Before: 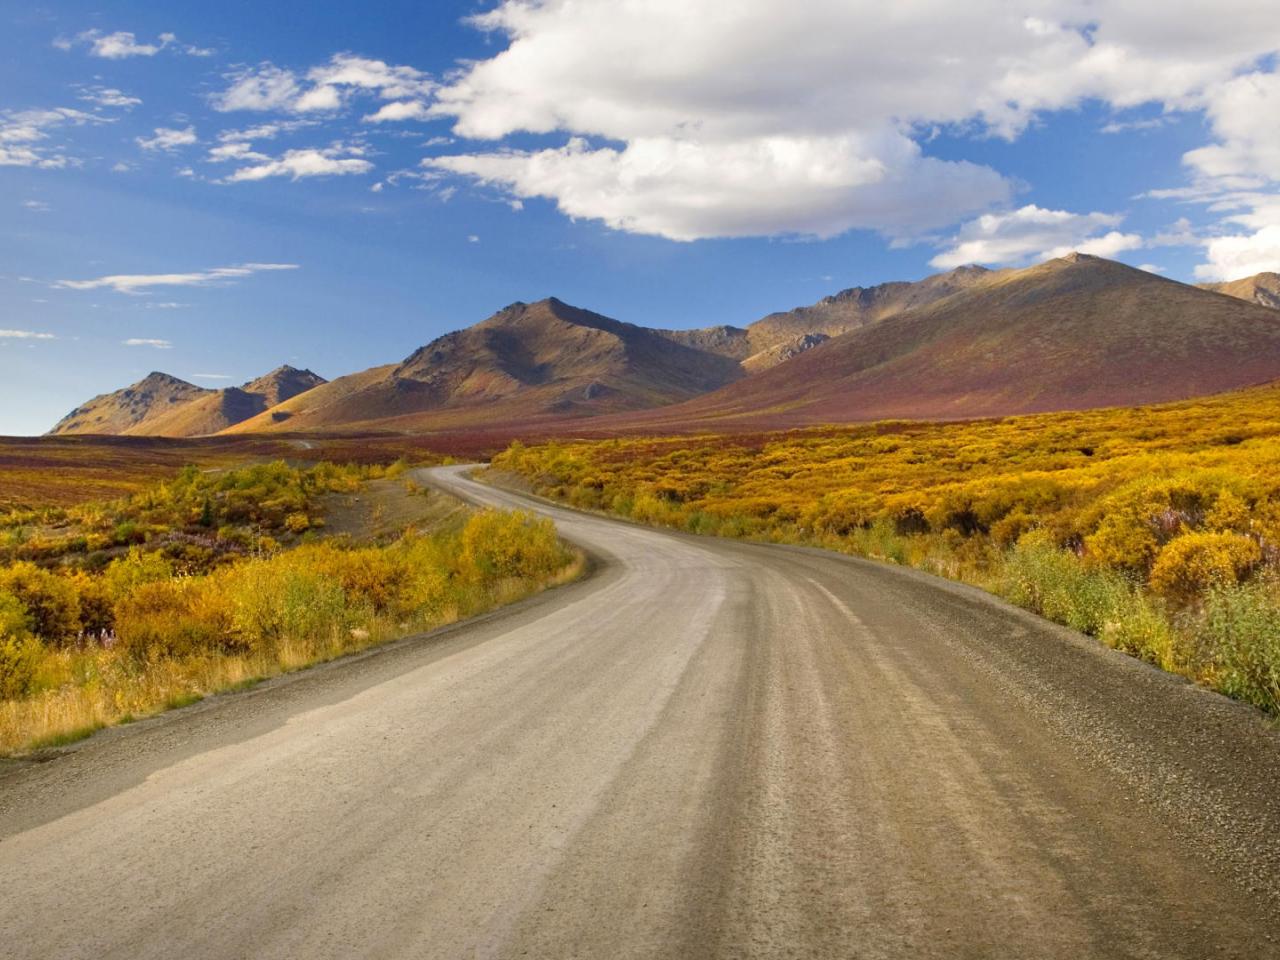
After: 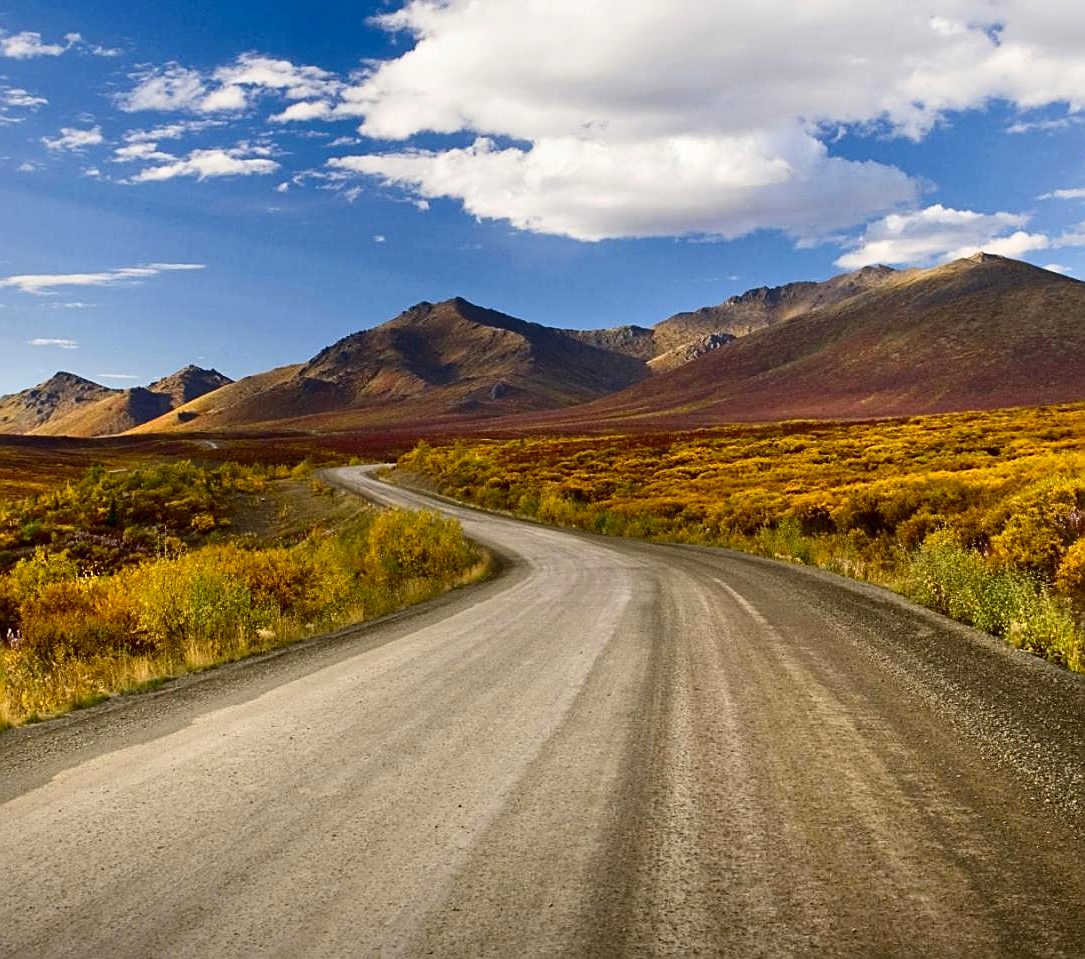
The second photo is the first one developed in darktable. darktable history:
contrast brightness saturation: contrast 0.199, brightness -0.114, saturation 0.096
crop: left 7.354%, right 7.831%
sharpen: amount 0.601
